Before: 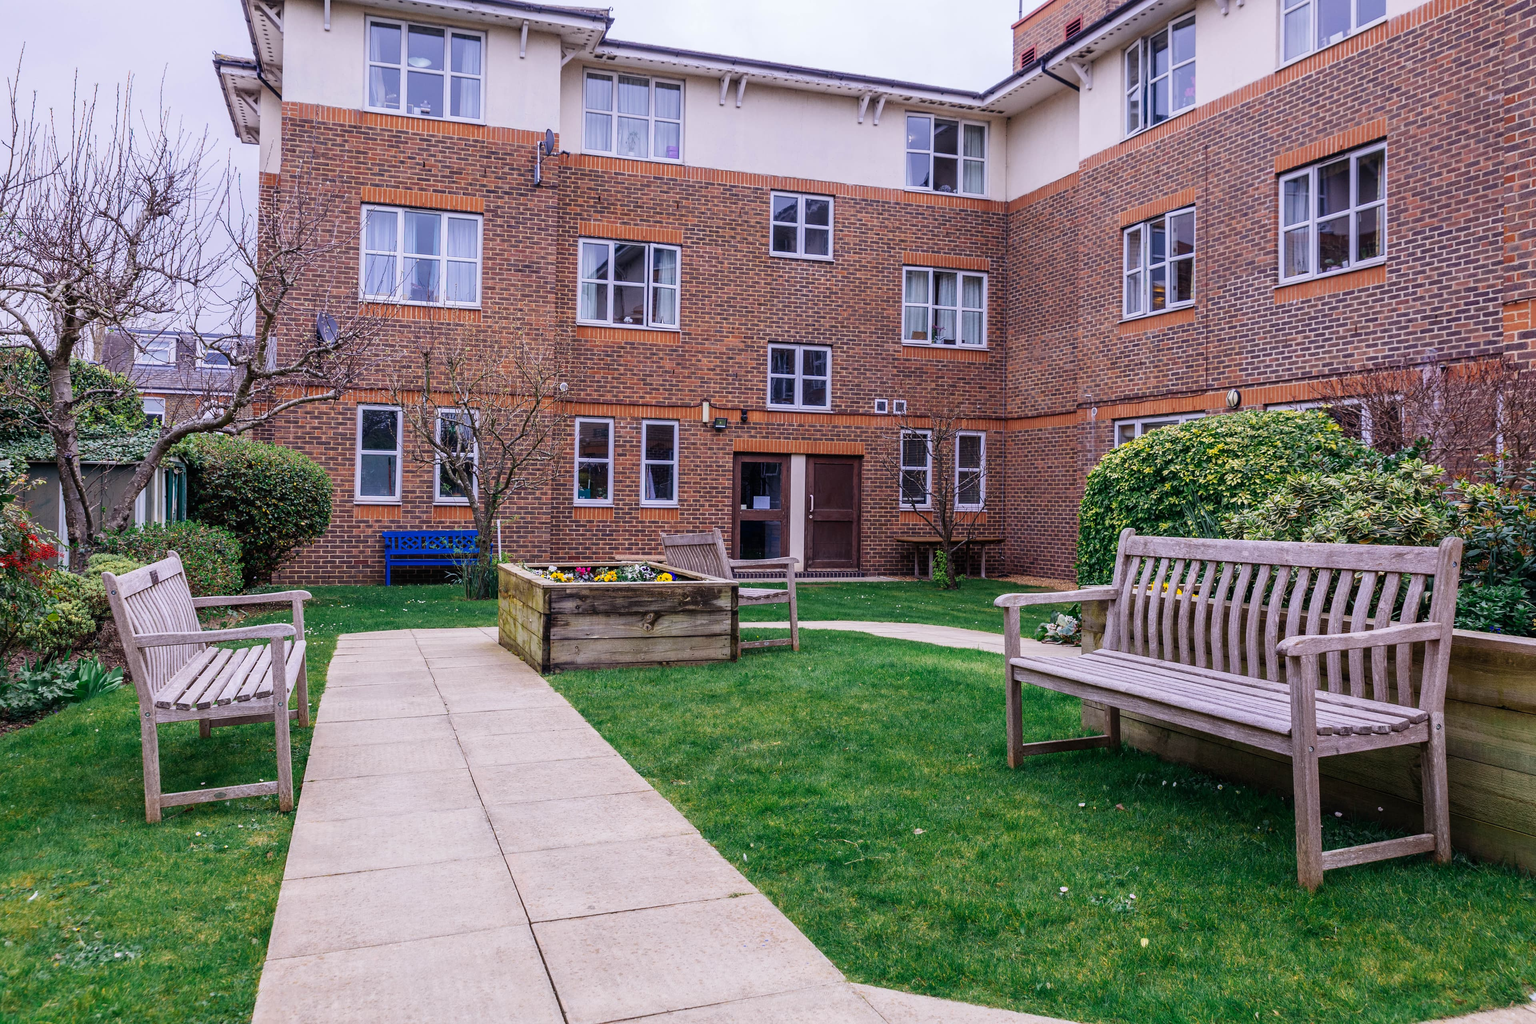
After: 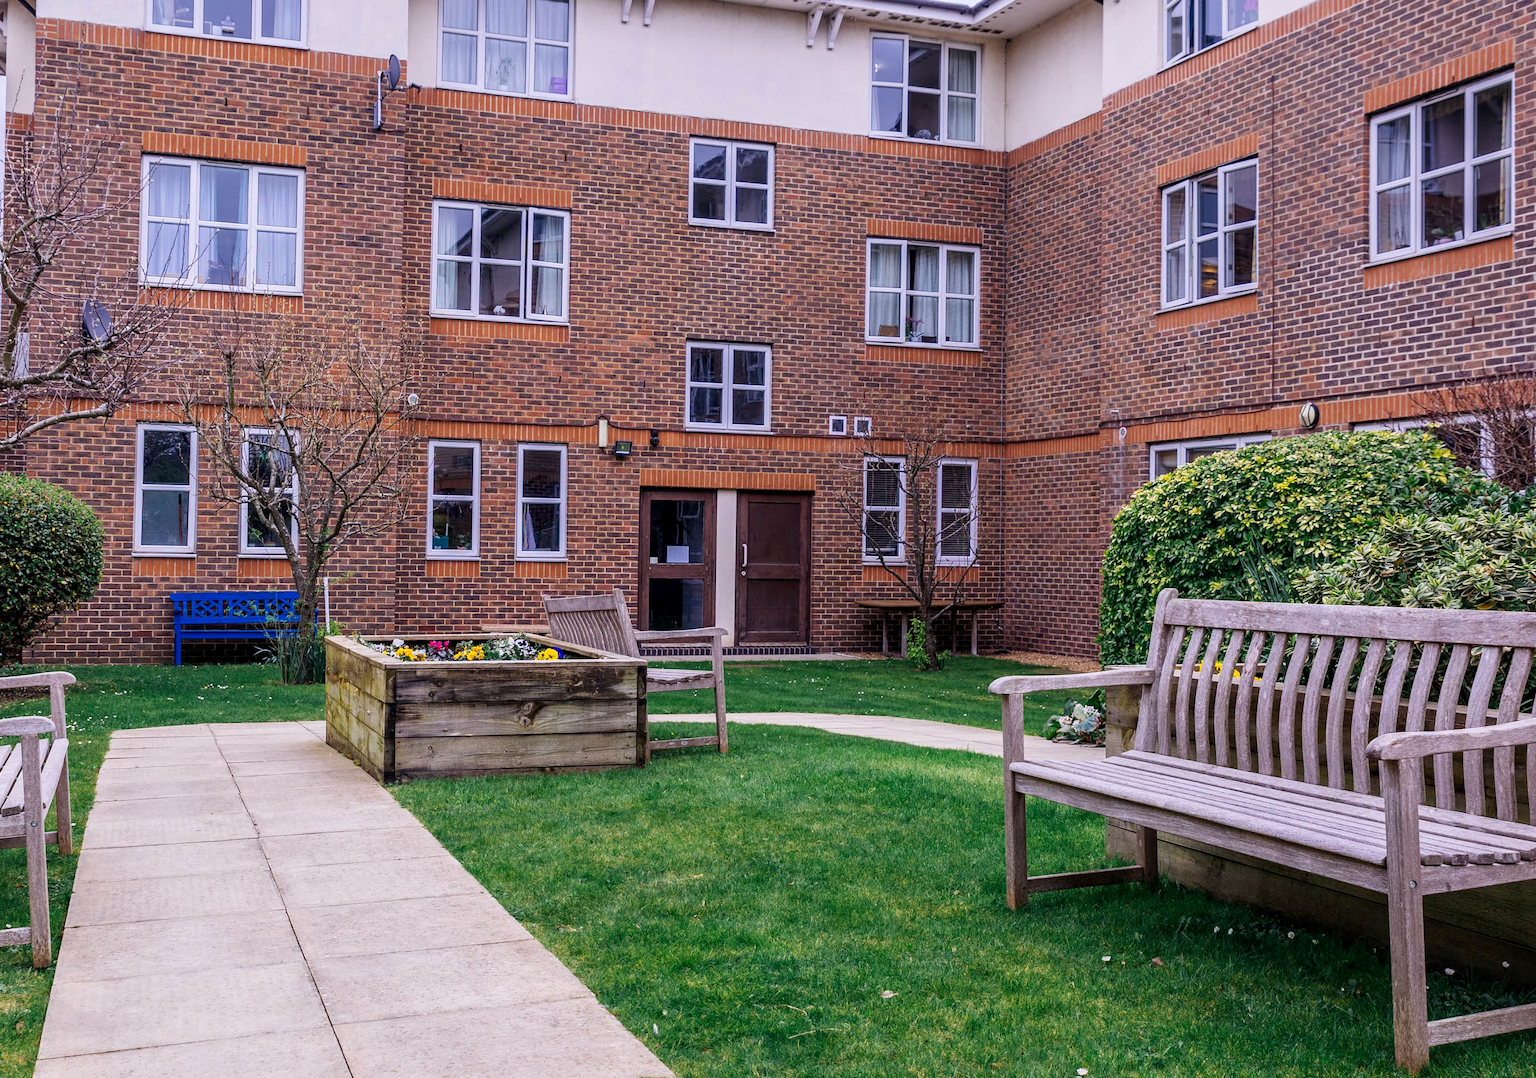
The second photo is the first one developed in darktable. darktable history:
crop: left 16.626%, top 8.665%, right 8.629%, bottom 12.565%
local contrast: highlights 104%, shadows 103%, detail 119%, midtone range 0.2
base curve: curves: ch0 [(0, 0) (0.989, 0.992)]
